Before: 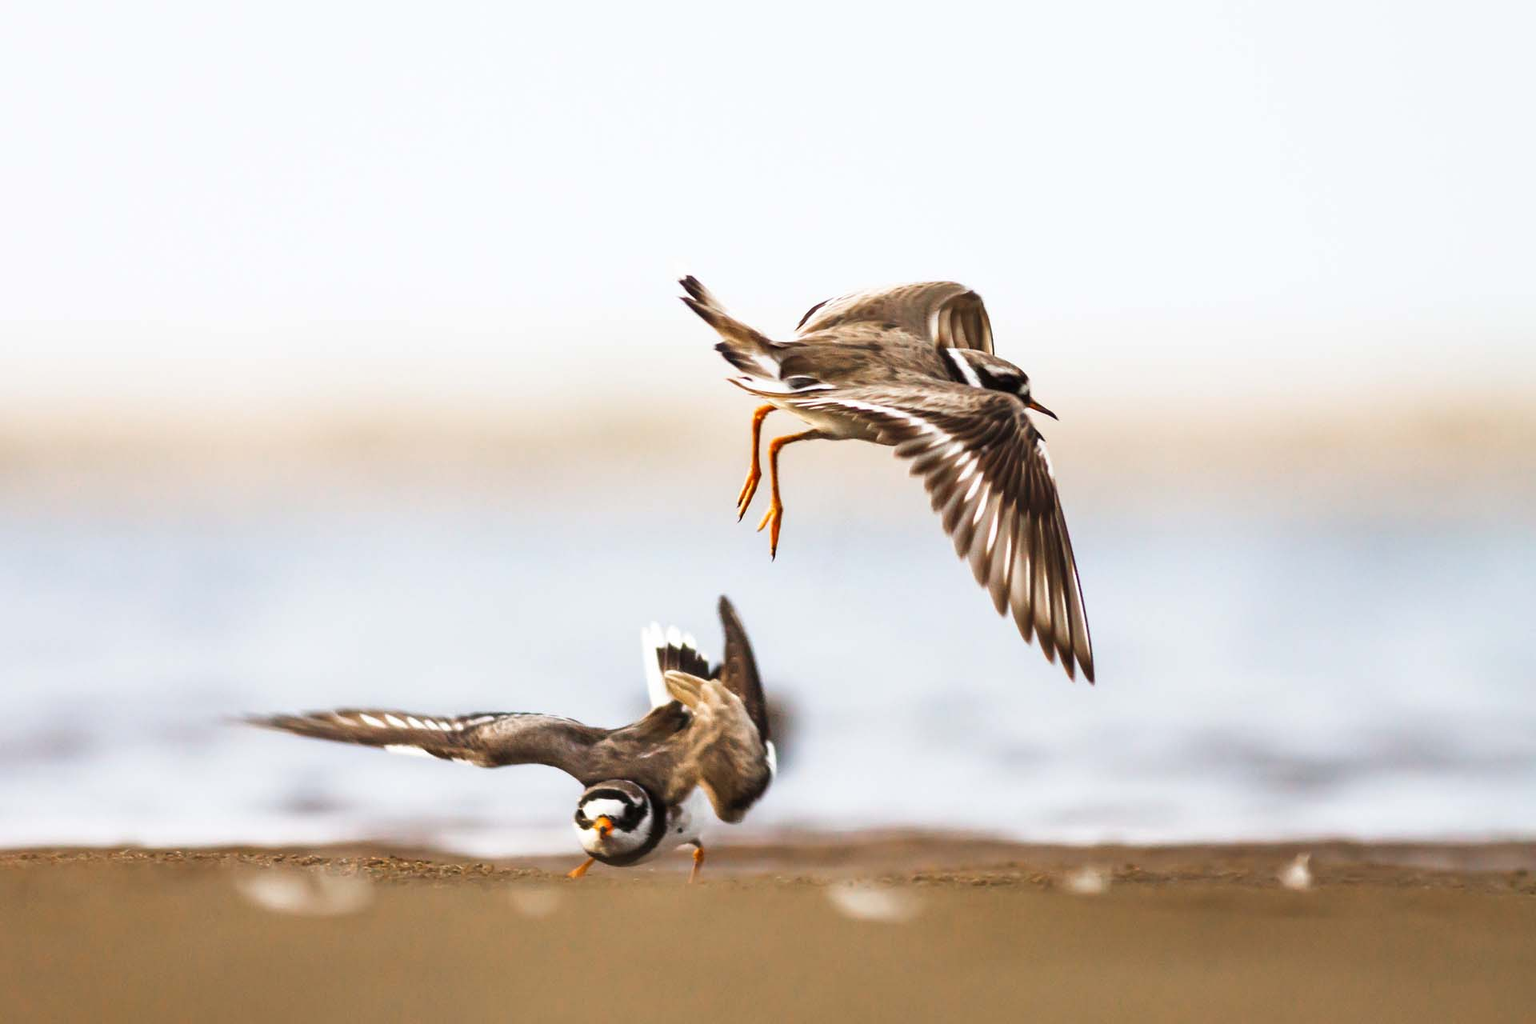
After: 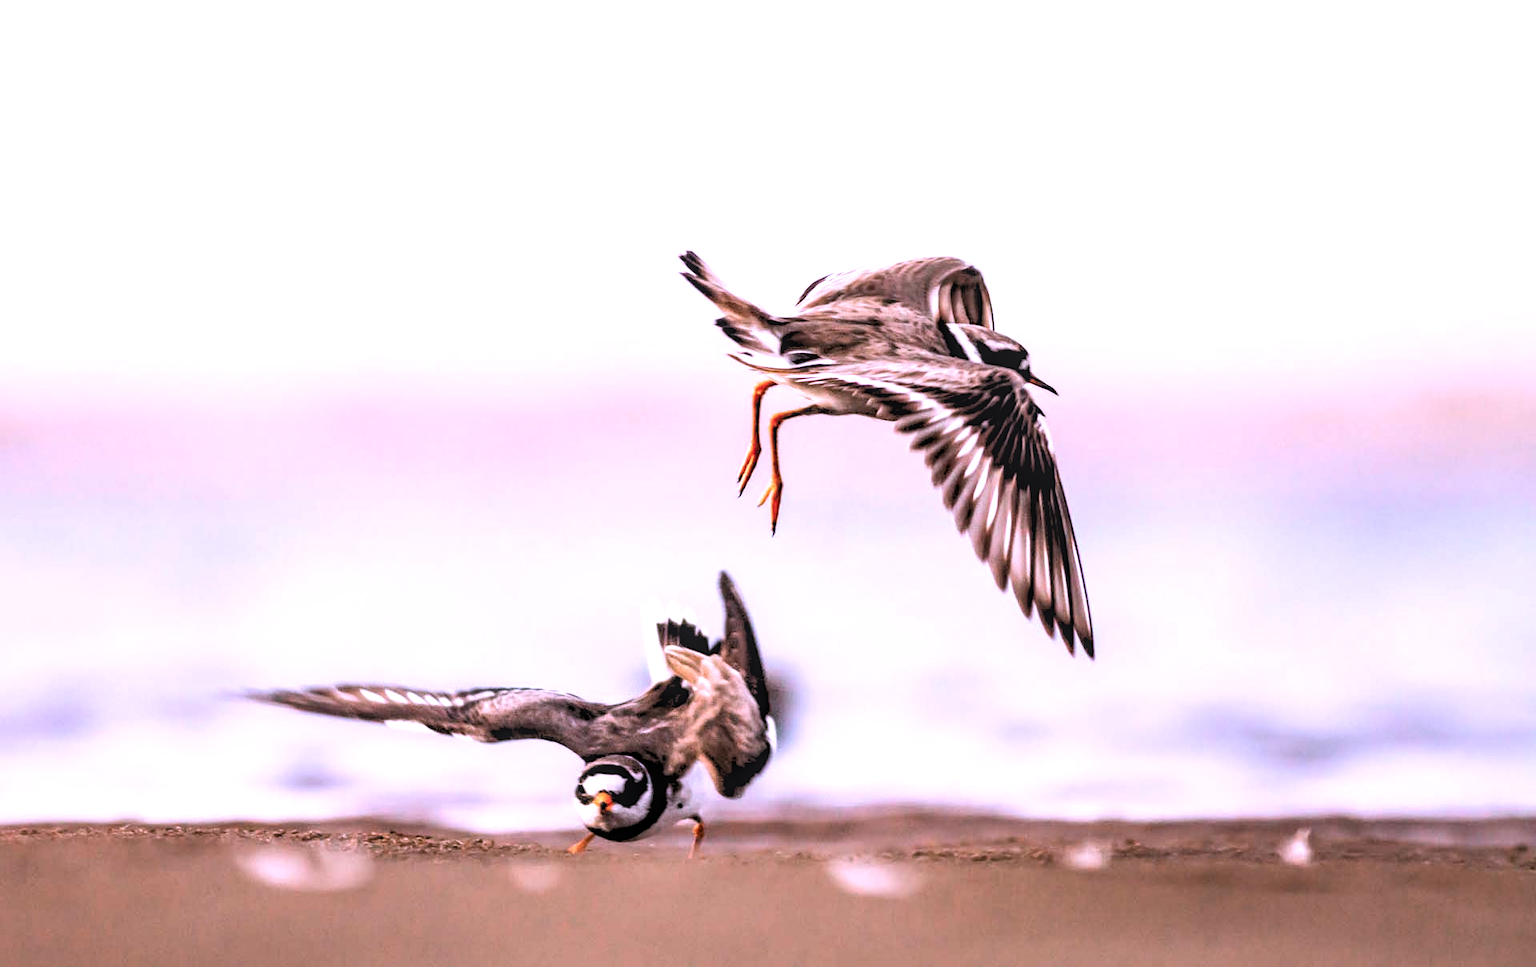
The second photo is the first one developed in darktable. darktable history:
rgb levels: preserve colors sum RGB, levels [[0.038, 0.433, 0.934], [0, 0.5, 1], [0, 0.5, 1]]
crop and rotate: top 2.479%, bottom 3.018%
tone equalizer: -8 EV -1.08 EV, -7 EV -1.01 EV, -6 EV -0.867 EV, -5 EV -0.578 EV, -3 EV 0.578 EV, -2 EV 0.867 EV, -1 EV 1.01 EV, +0 EV 1.08 EV, edges refinement/feathering 500, mask exposure compensation -1.57 EV, preserve details no
color correction: highlights a* 15.03, highlights b* -25.07
exposure: exposure -0.293 EV, compensate highlight preservation false
local contrast: on, module defaults
